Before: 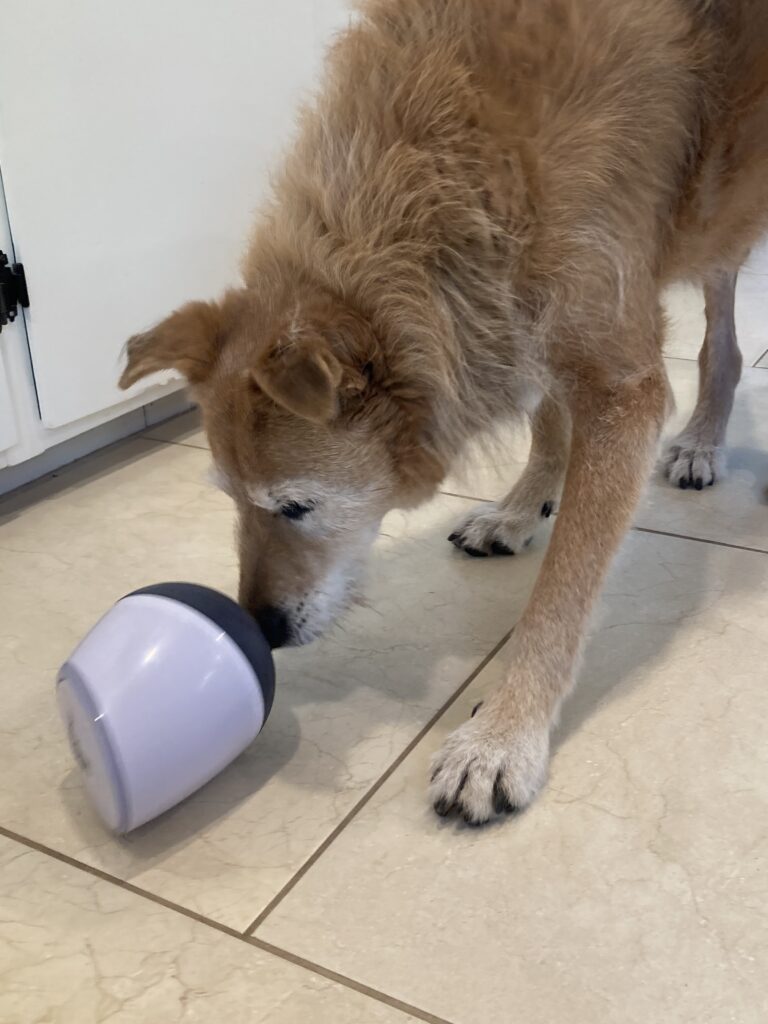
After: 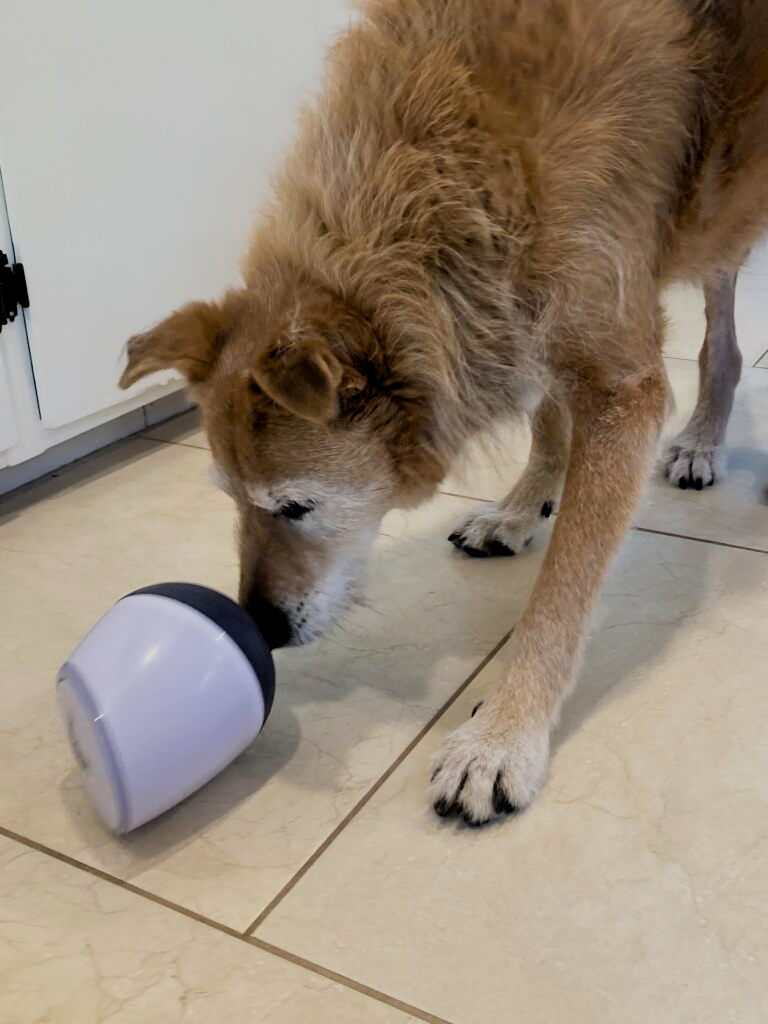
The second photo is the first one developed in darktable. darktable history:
filmic rgb: middle gray luminance 29.21%, black relative exposure -10.37 EV, white relative exposure 5.51 EV, target black luminance 0%, hardness 3.93, latitude 1.61%, contrast 1.129, highlights saturation mix 5.33%, shadows ↔ highlights balance 14.62%
color balance rgb: global offset › luminance -0.503%, perceptual saturation grading › global saturation 19.404%, global vibrance 14.253%
